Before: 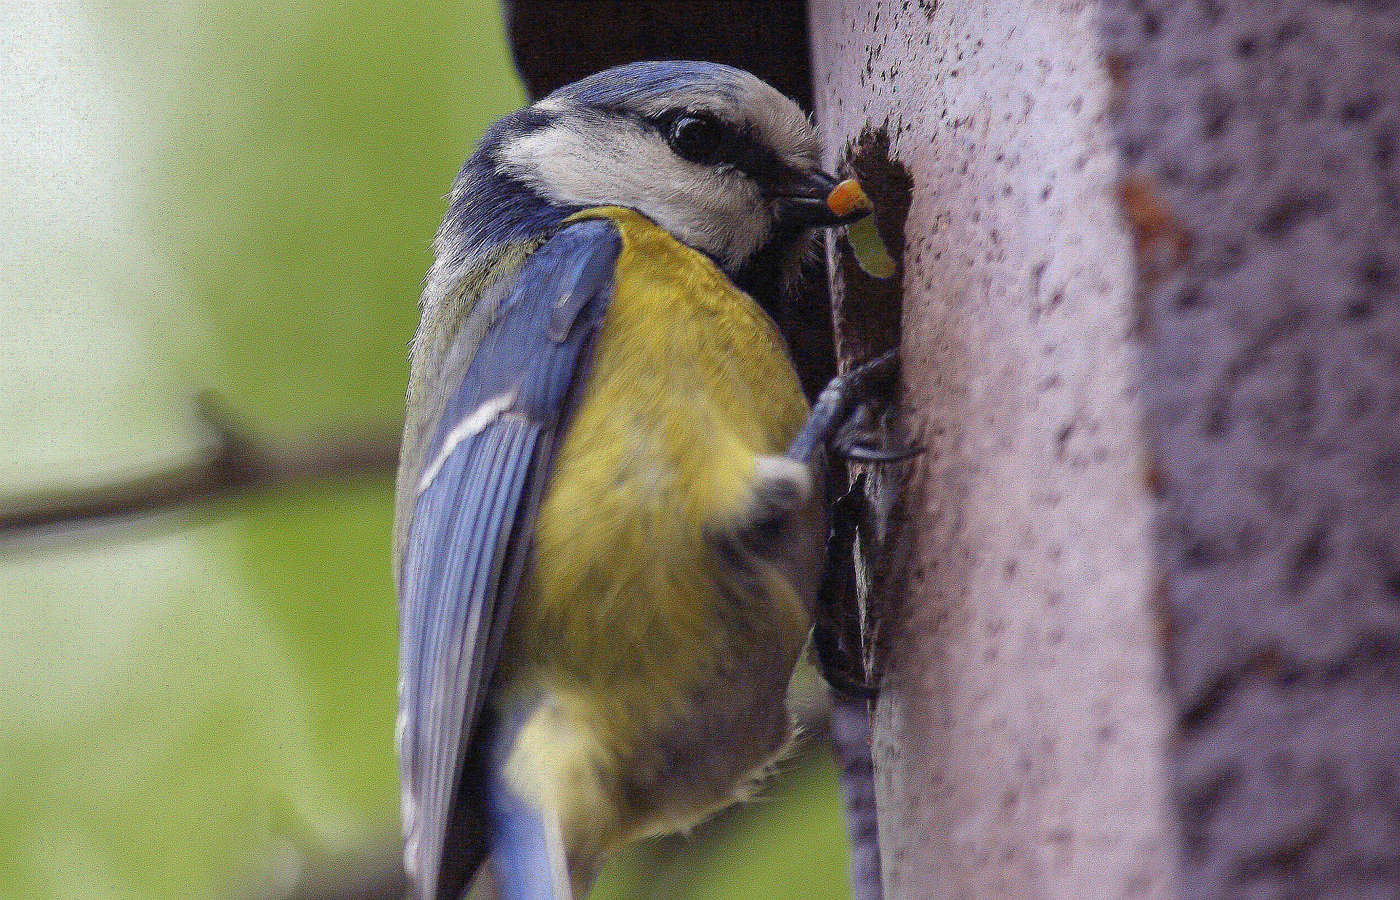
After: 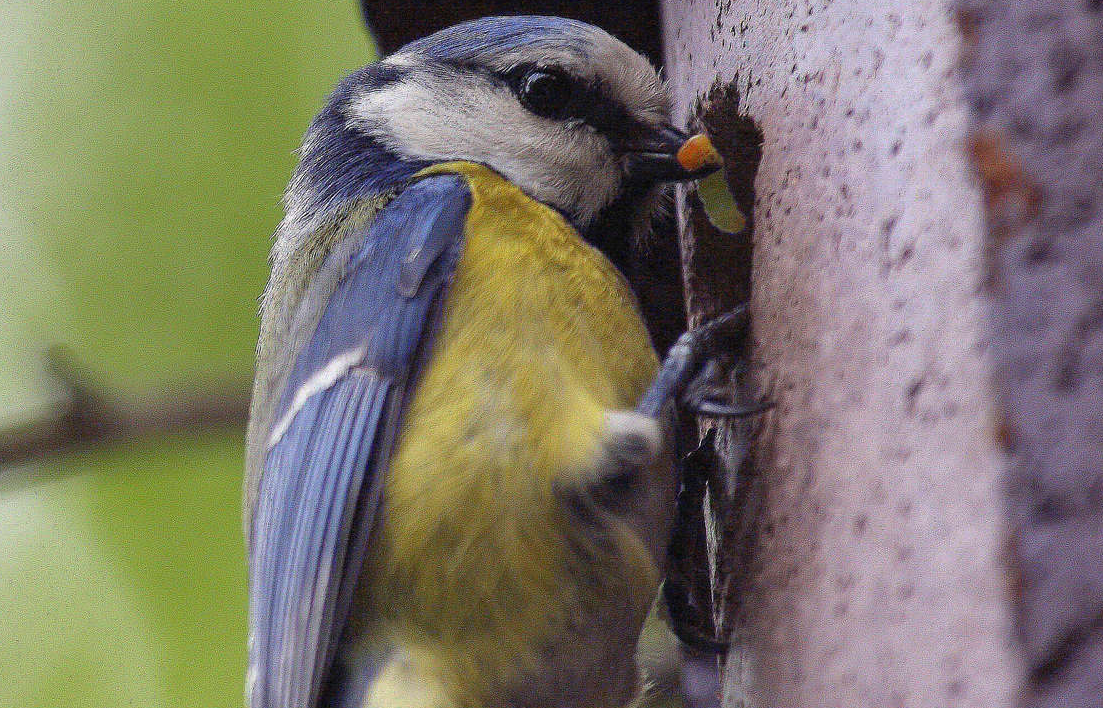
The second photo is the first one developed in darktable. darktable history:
crop and rotate: left 10.726%, top 5.105%, right 10.479%, bottom 16.124%
